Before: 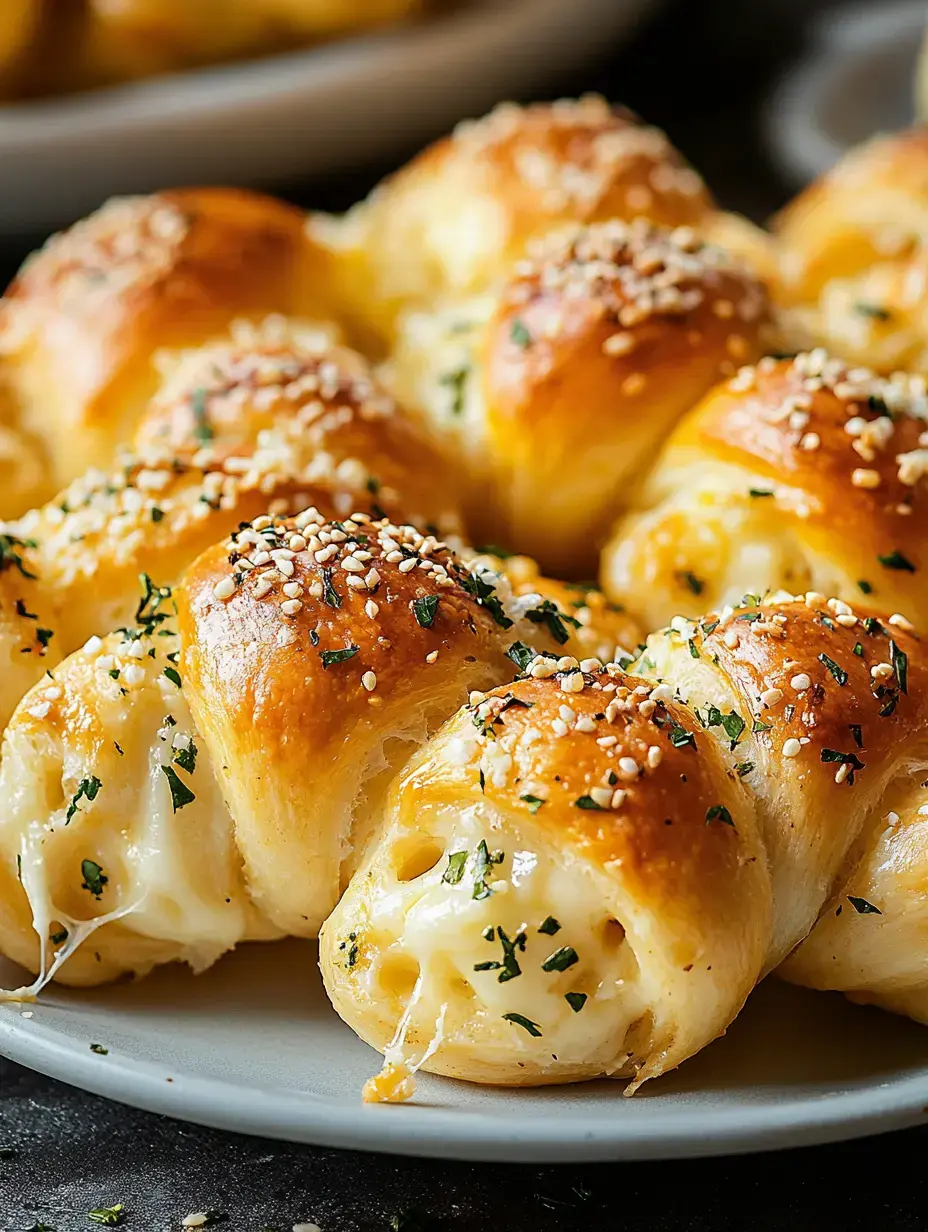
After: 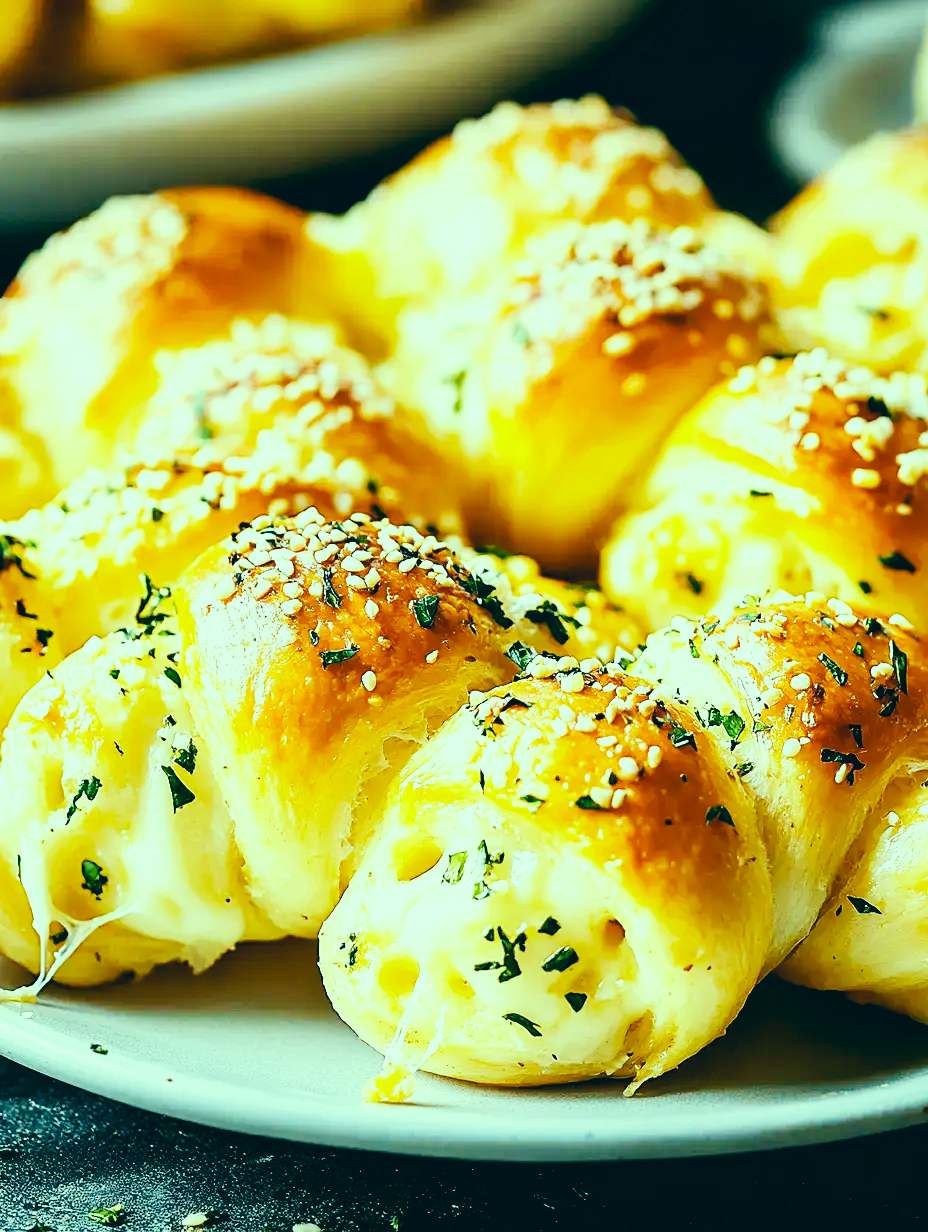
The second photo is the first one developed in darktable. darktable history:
base curve: curves: ch0 [(0, 0.003) (0.001, 0.002) (0.006, 0.004) (0.02, 0.022) (0.048, 0.086) (0.094, 0.234) (0.162, 0.431) (0.258, 0.629) (0.385, 0.8) (0.548, 0.918) (0.751, 0.988) (1, 1)], preserve colors none
color correction: highlights a* -20.08, highlights b* 9.8, shadows a* -20.4, shadows b* -10.76
